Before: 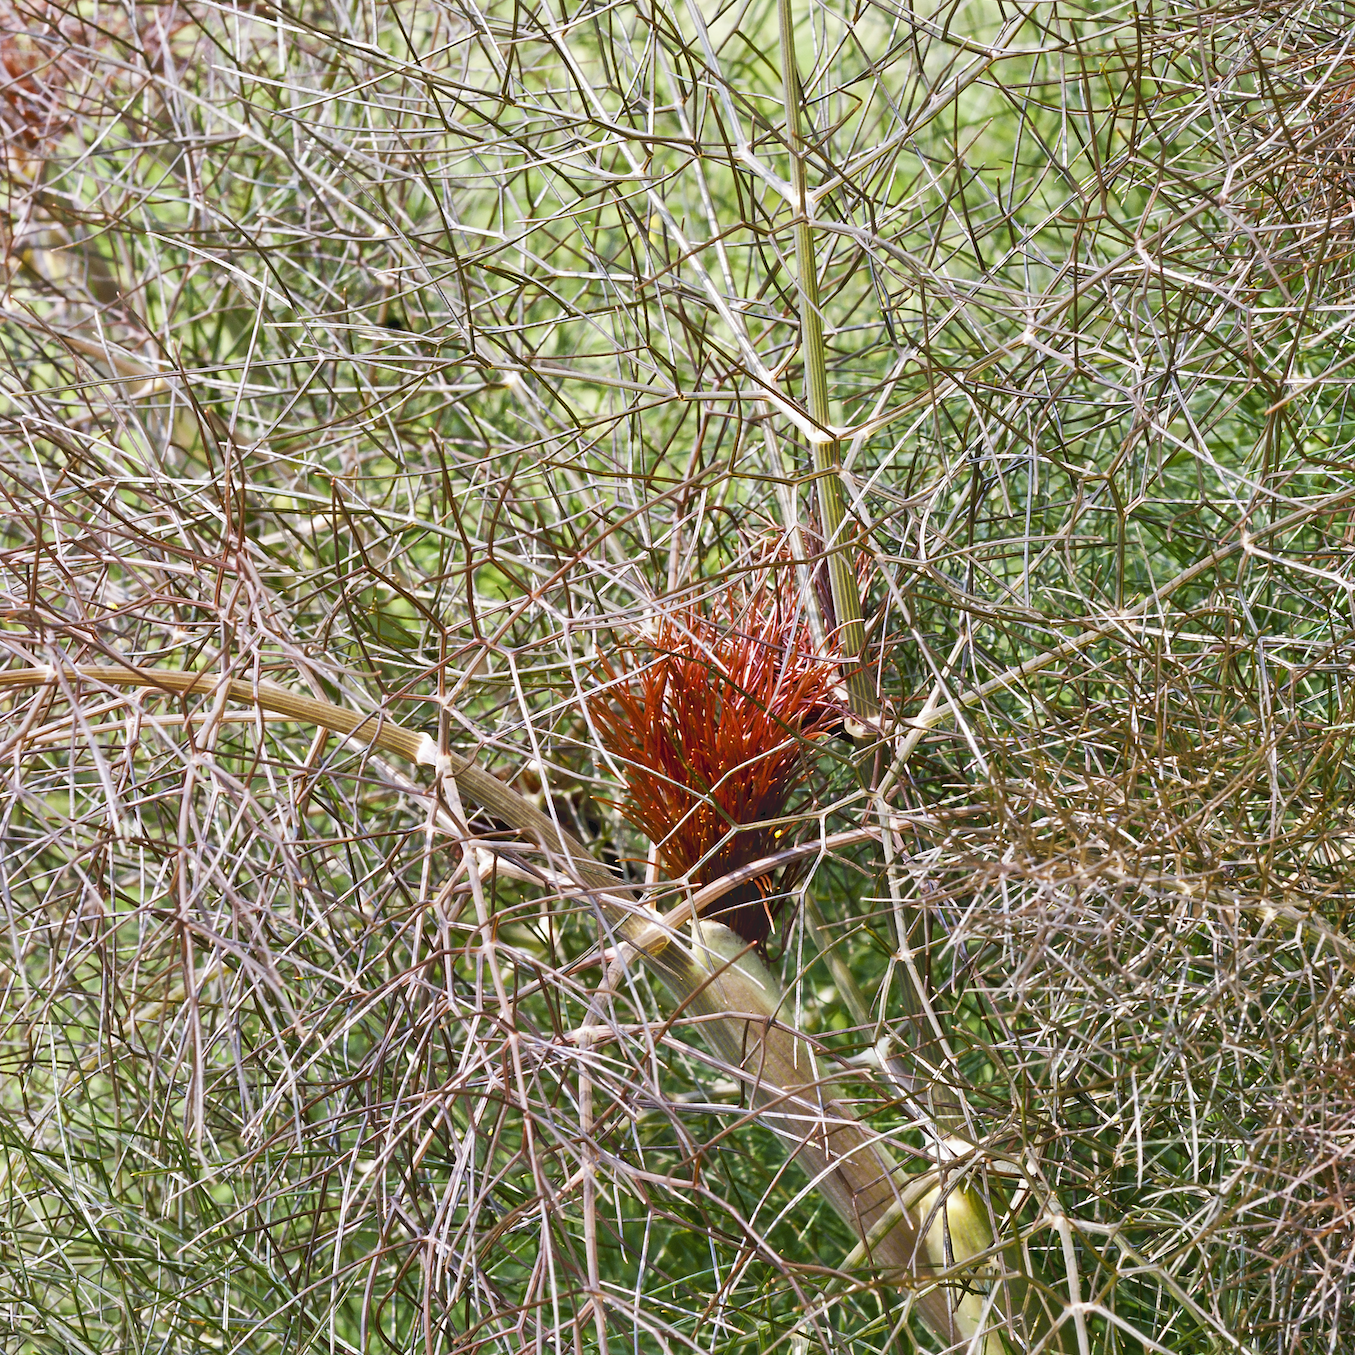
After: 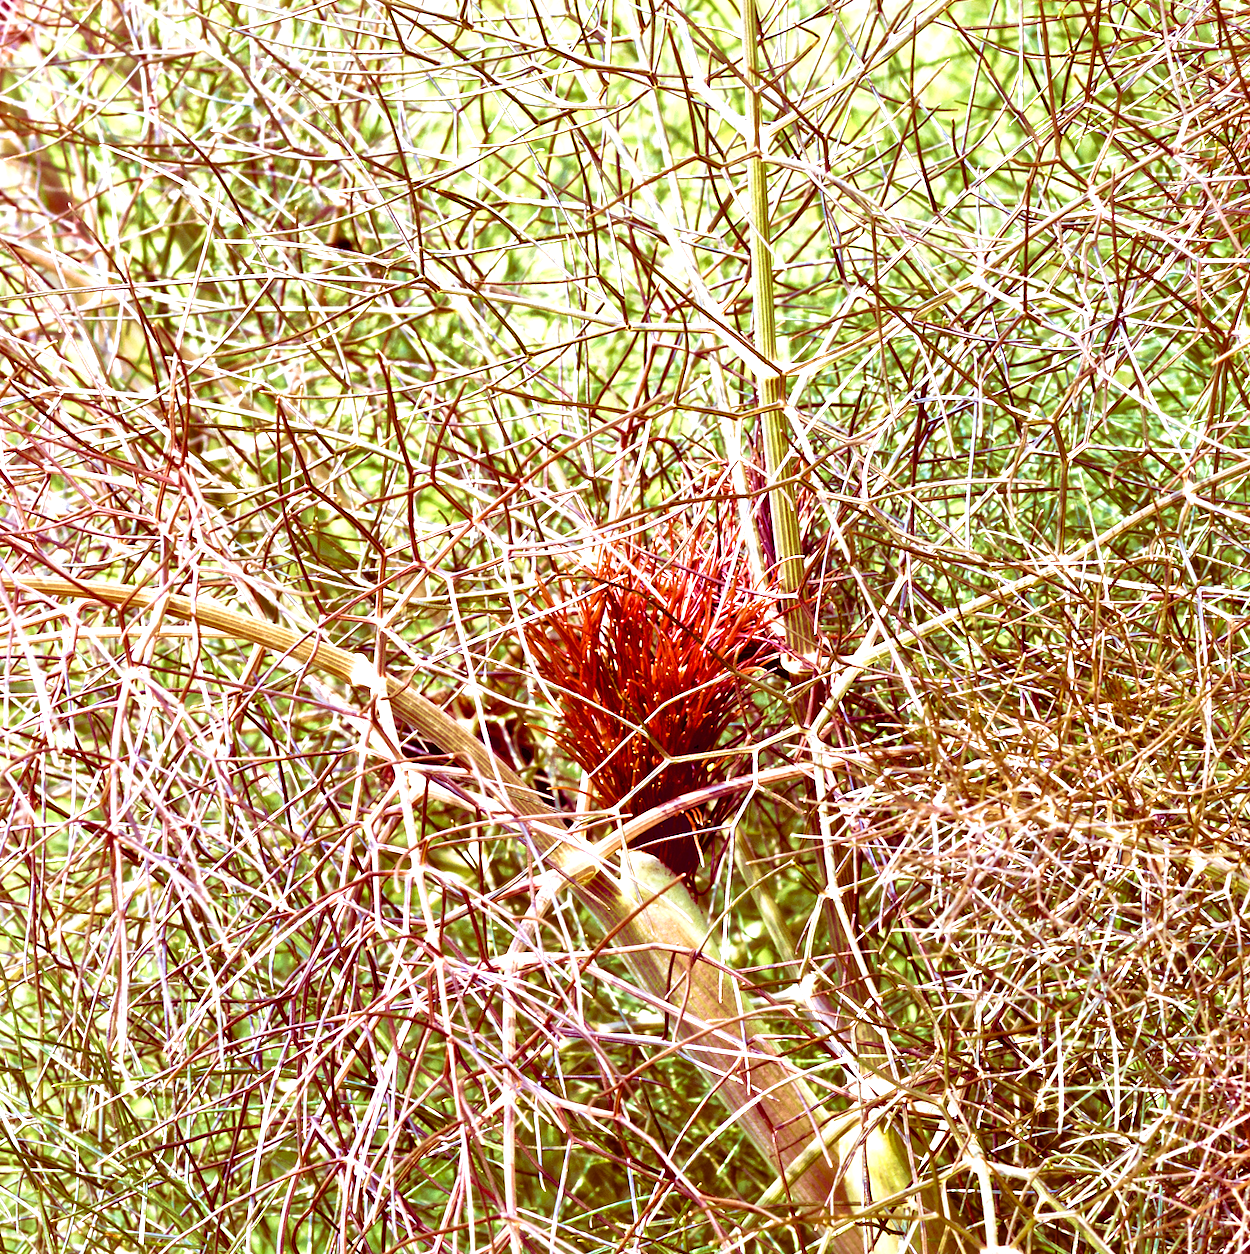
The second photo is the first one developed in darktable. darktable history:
crop and rotate: angle -1.96°, left 3.106%, top 3.695%, right 1.52%, bottom 0.637%
velvia: strength 67.34%, mid-tones bias 0.976
local contrast: mode bilateral grid, contrast 50, coarseness 49, detail 150%, midtone range 0.2
color balance rgb: shadows lift › luminance -18.783%, shadows lift › chroma 35.267%, perceptual saturation grading › global saturation 20%, perceptual saturation grading › highlights -25.743%, perceptual saturation grading › shadows 50.162%
exposure: black level correction 0.001, exposure 1 EV, compensate exposure bias true, compensate highlight preservation false
